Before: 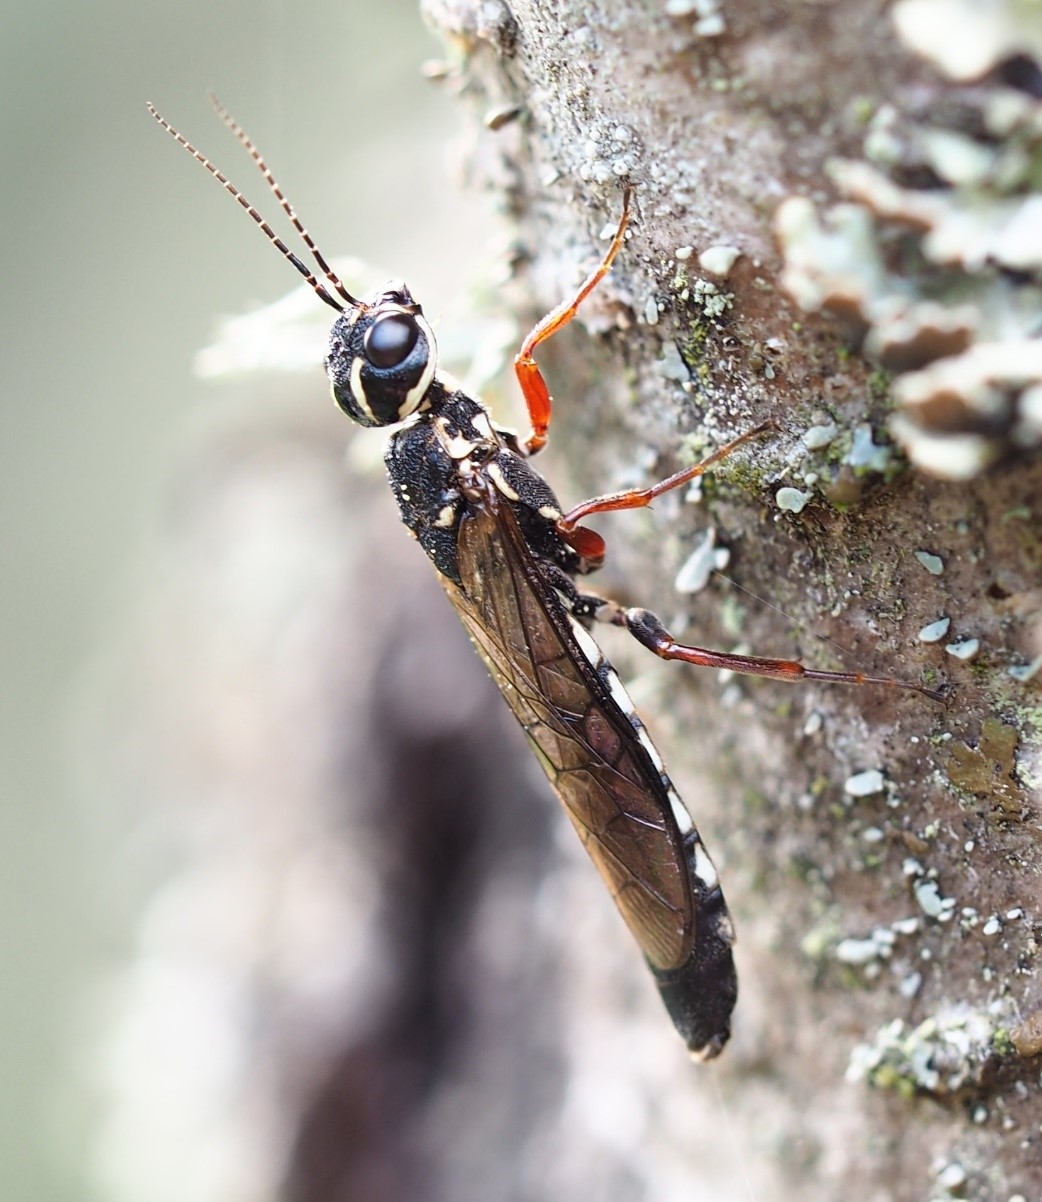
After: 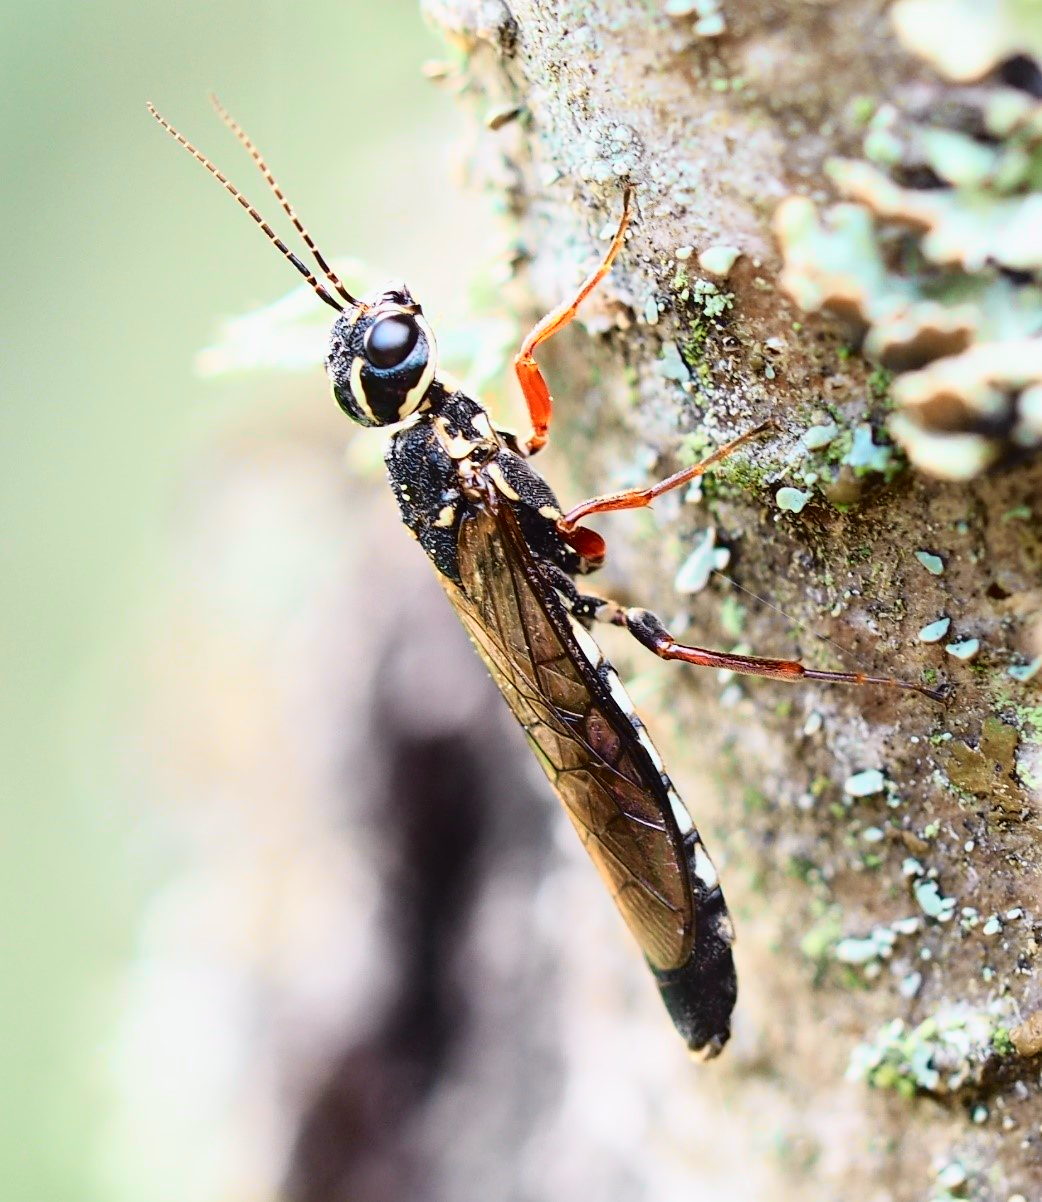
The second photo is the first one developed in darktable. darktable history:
tone curve: curves: ch0 [(0, 0.014) (0.17, 0.099) (0.392, 0.438) (0.725, 0.828) (0.872, 0.918) (1, 0.981)]; ch1 [(0, 0) (0.402, 0.36) (0.488, 0.466) (0.5, 0.499) (0.515, 0.515) (0.574, 0.595) (0.619, 0.65) (0.701, 0.725) (1, 1)]; ch2 [(0, 0) (0.432, 0.422) (0.486, 0.49) (0.503, 0.503) (0.523, 0.554) (0.562, 0.606) (0.644, 0.694) (0.717, 0.753) (1, 0.991)], color space Lab, independent channels, preserve colors none
